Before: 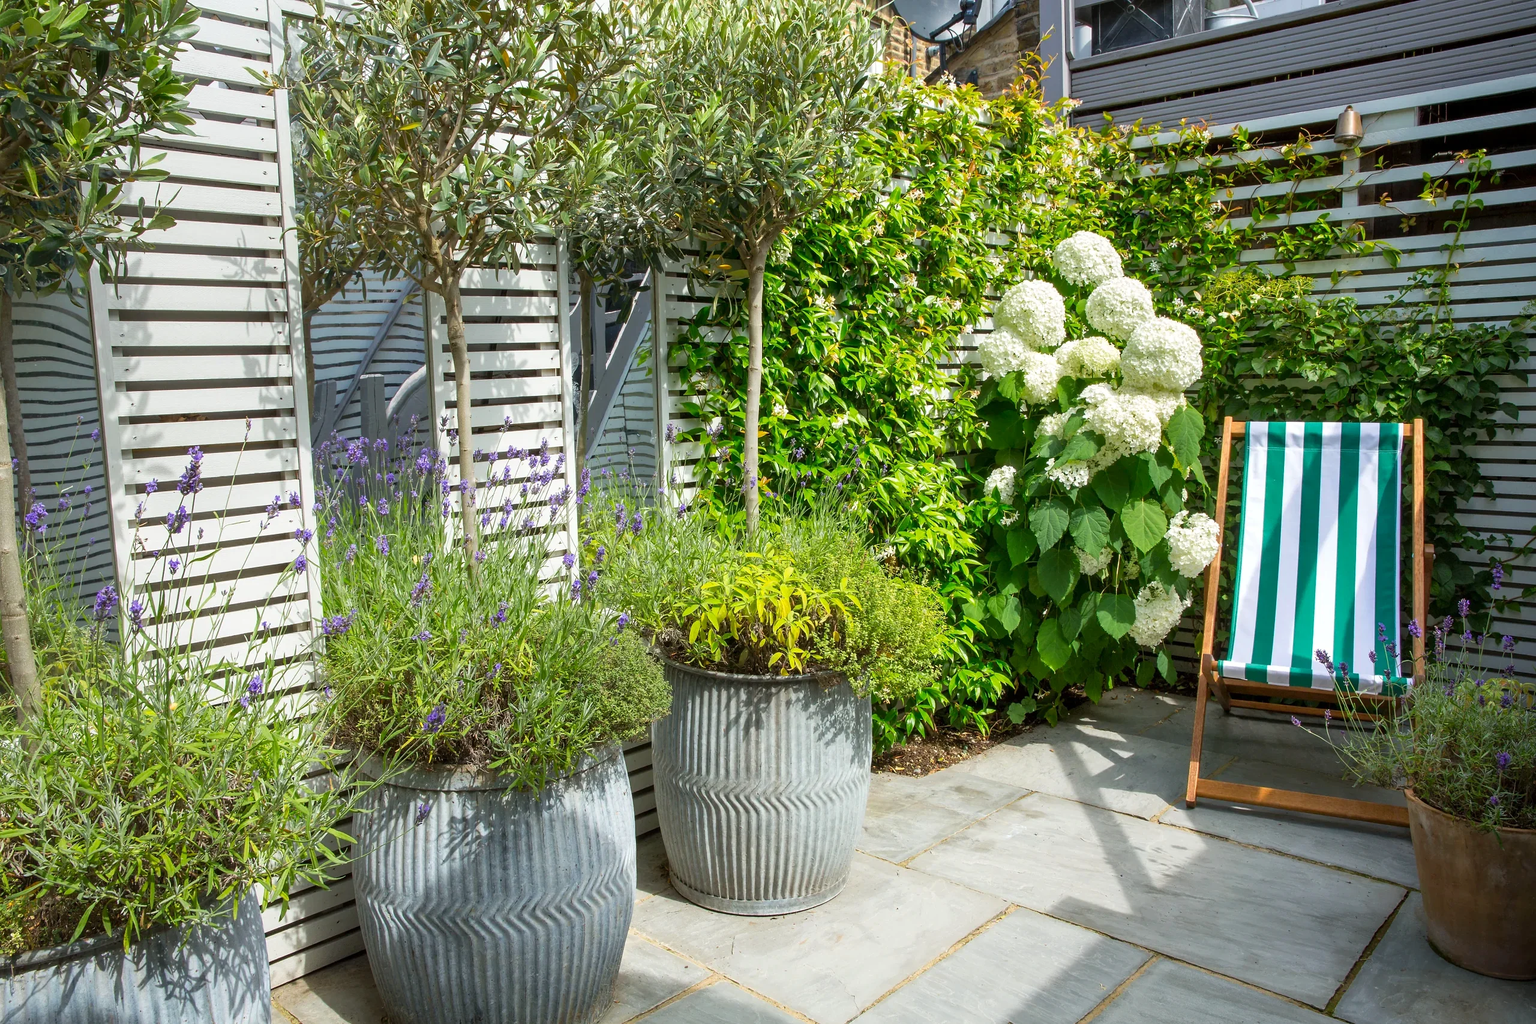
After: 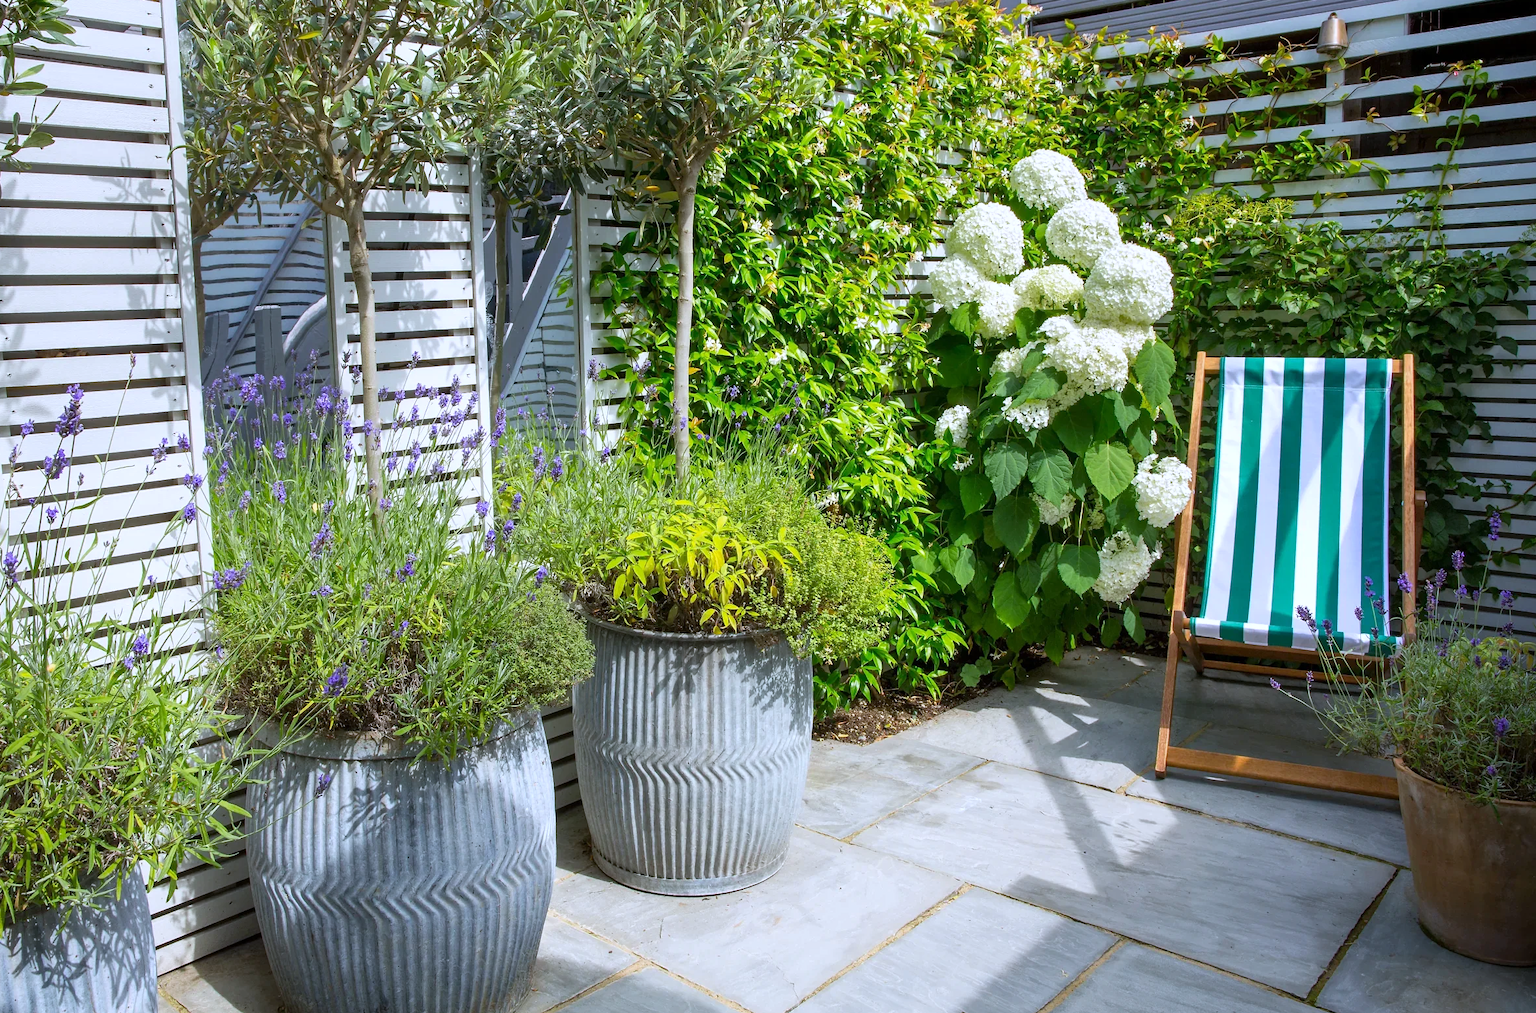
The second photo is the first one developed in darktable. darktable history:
white balance: red 0.967, blue 1.119, emerald 0.756
crop and rotate: left 8.262%, top 9.226%
